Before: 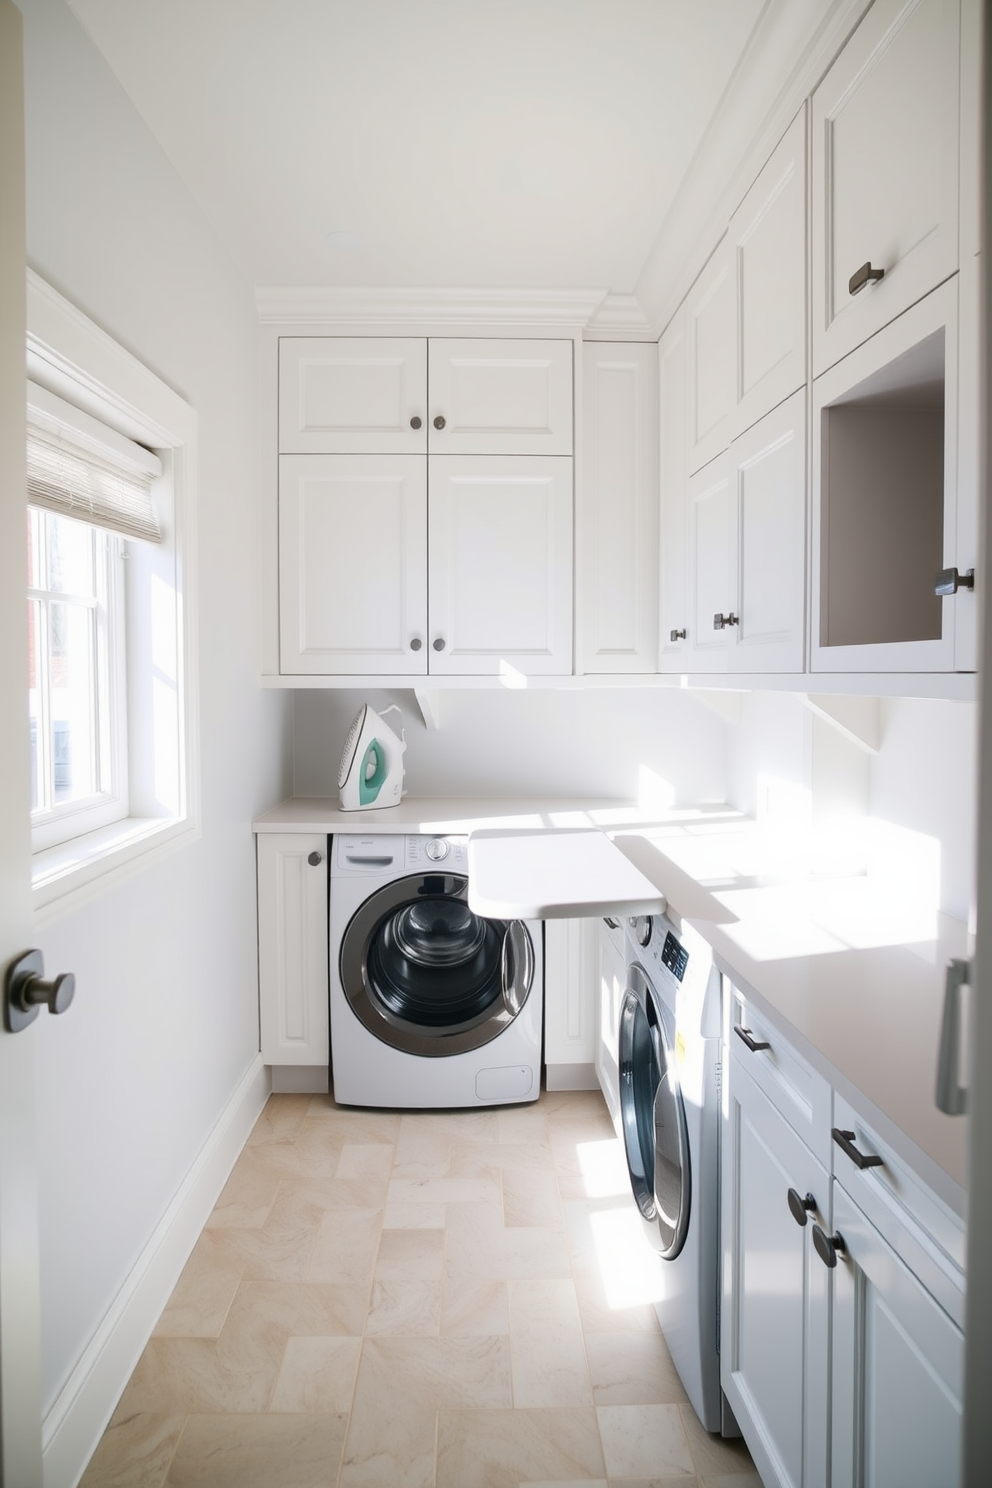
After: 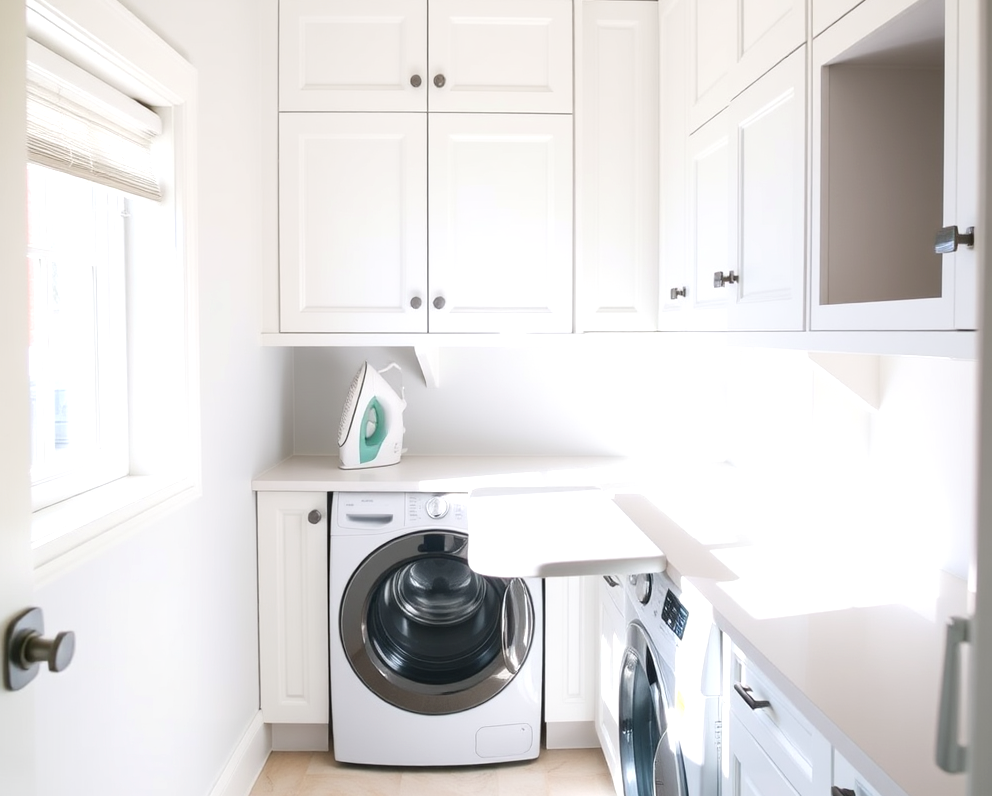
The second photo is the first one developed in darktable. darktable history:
exposure: black level correction 0, exposure 0.7 EV, compensate exposure bias true, compensate highlight preservation false
crop and rotate: top 23.043%, bottom 23.437%
color balance rgb: contrast -10%
